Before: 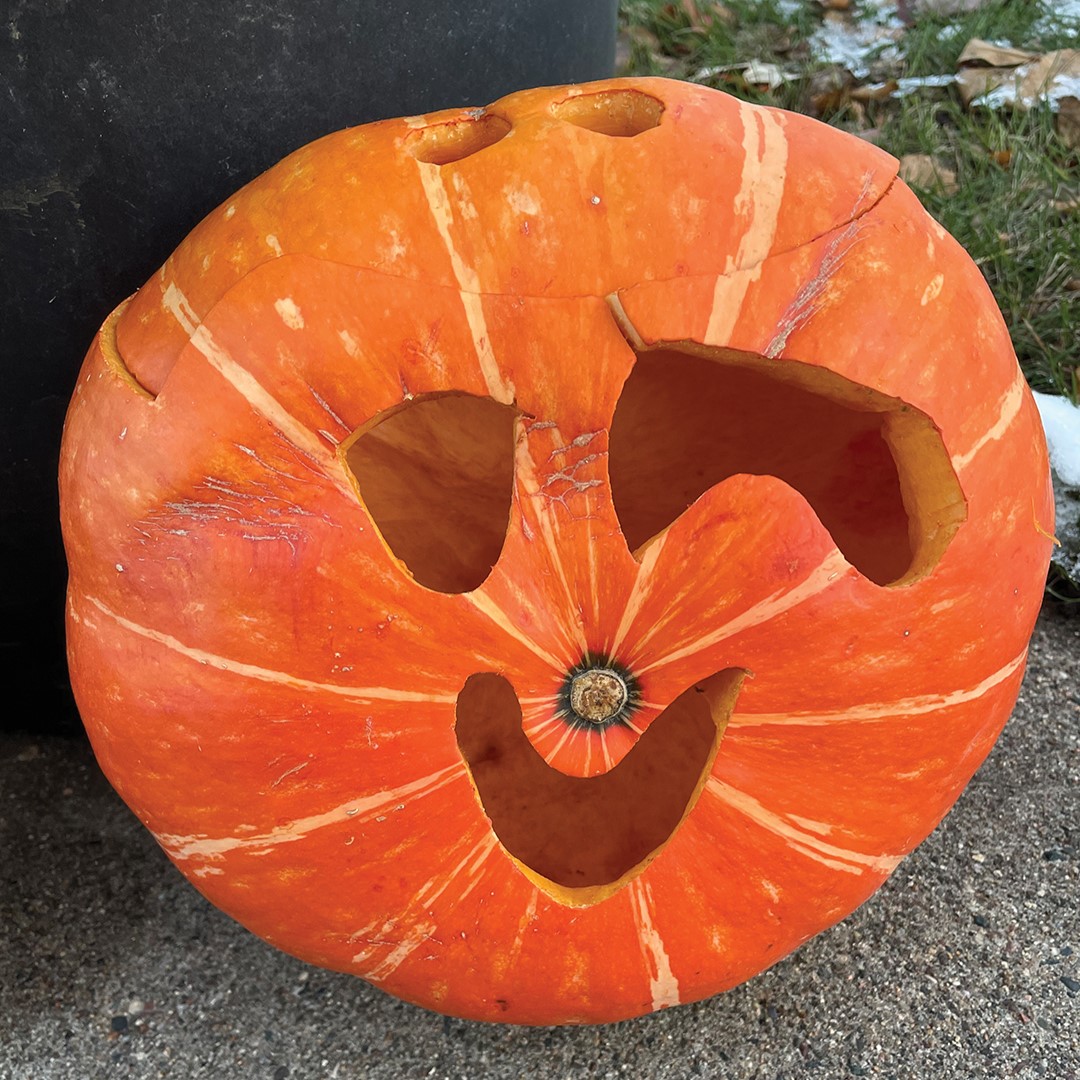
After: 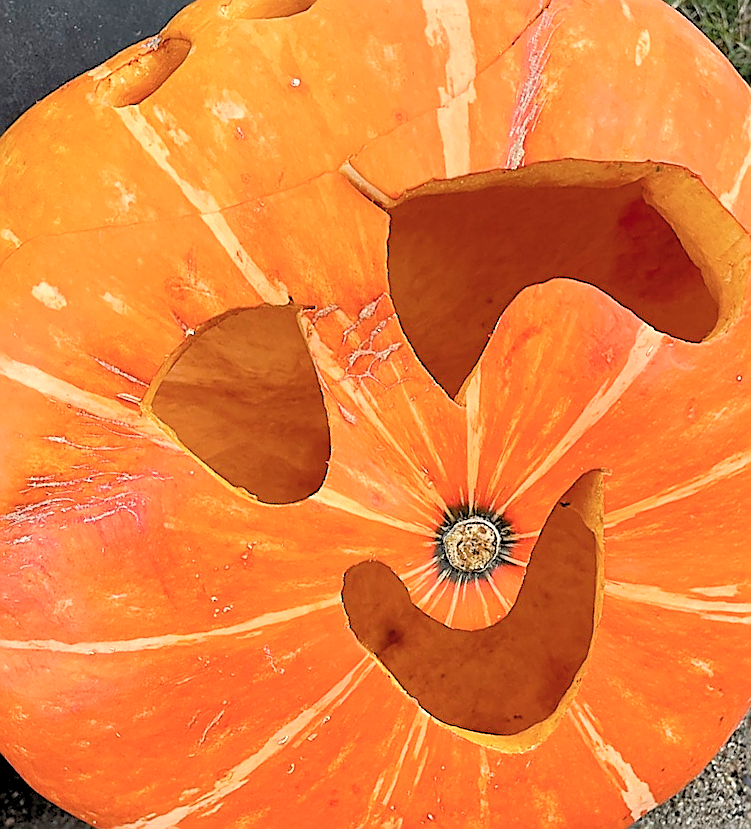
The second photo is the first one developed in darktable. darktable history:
levels: levels [0.072, 0.414, 0.976]
crop and rotate: angle 20.62°, left 6.735%, right 3.648%, bottom 1.071%
sharpen: radius 1.639, amount 1.294
tone curve: curves: ch0 [(0, 0) (0.003, 0.003) (0.011, 0.011) (0.025, 0.025) (0.044, 0.044) (0.069, 0.069) (0.1, 0.099) (0.136, 0.135) (0.177, 0.176) (0.224, 0.223) (0.277, 0.275) (0.335, 0.333) (0.399, 0.396) (0.468, 0.465) (0.543, 0.546) (0.623, 0.625) (0.709, 0.711) (0.801, 0.802) (0.898, 0.898) (1, 1)], preserve colors none
color balance rgb: perceptual saturation grading › global saturation 30.115%
color zones: curves: ch1 [(0, 0.525) (0.143, 0.556) (0.286, 0.52) (0.429, 0.5) (0.571, 0.5) (0.714, 0.5) (0.857, 0.503) (1, 0.525)]
contrast brightness saturation: contrast 0.101, saturation -0.359
